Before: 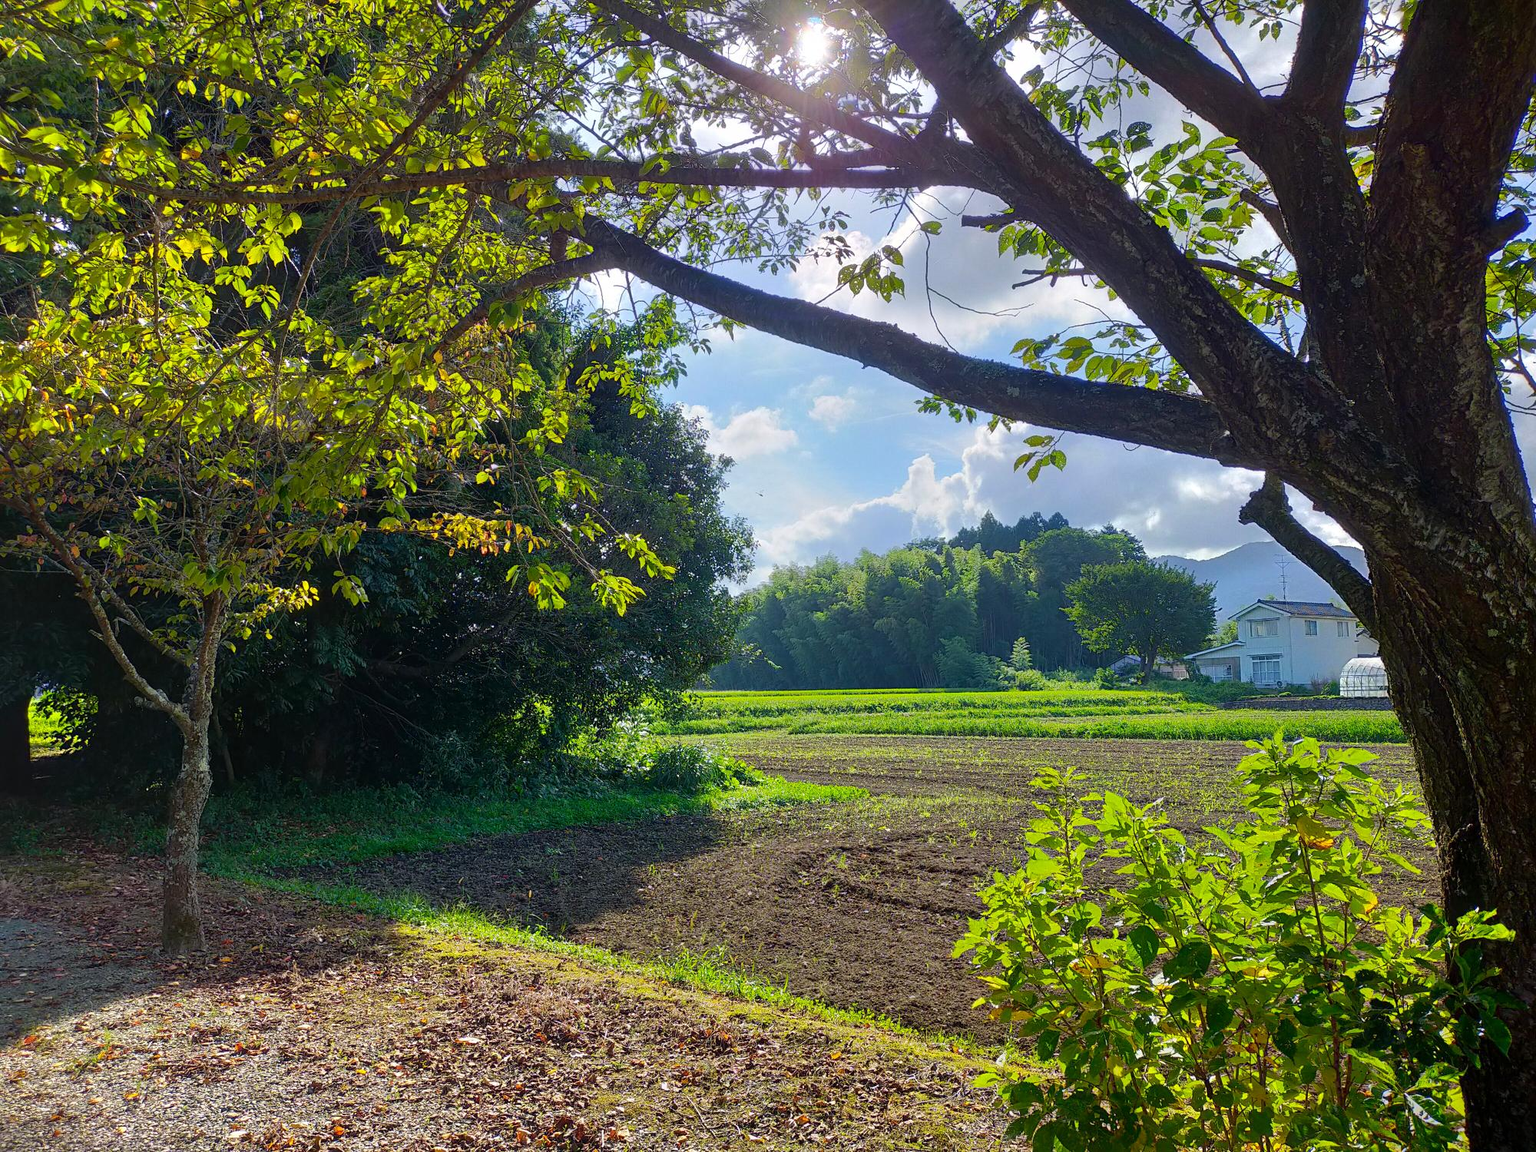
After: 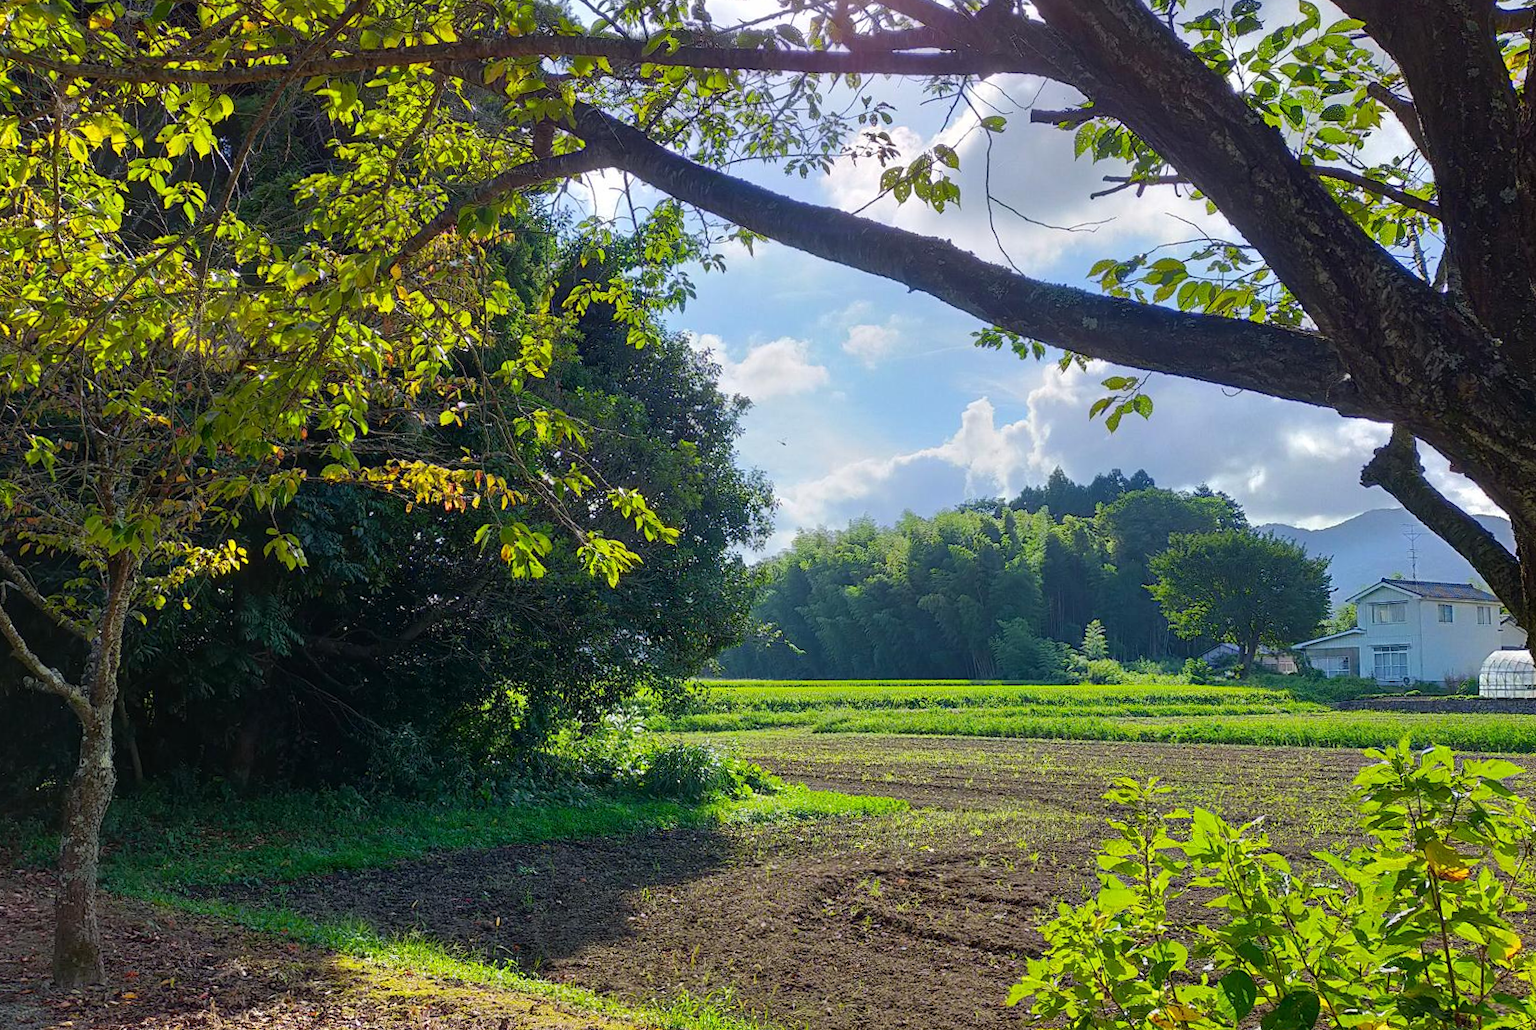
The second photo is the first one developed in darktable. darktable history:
rotate and perspective: rotation 0.8°, automatic cropping off
crop: left 7.856%, top 11.836%, right 10.12%, bottom 15.387%
